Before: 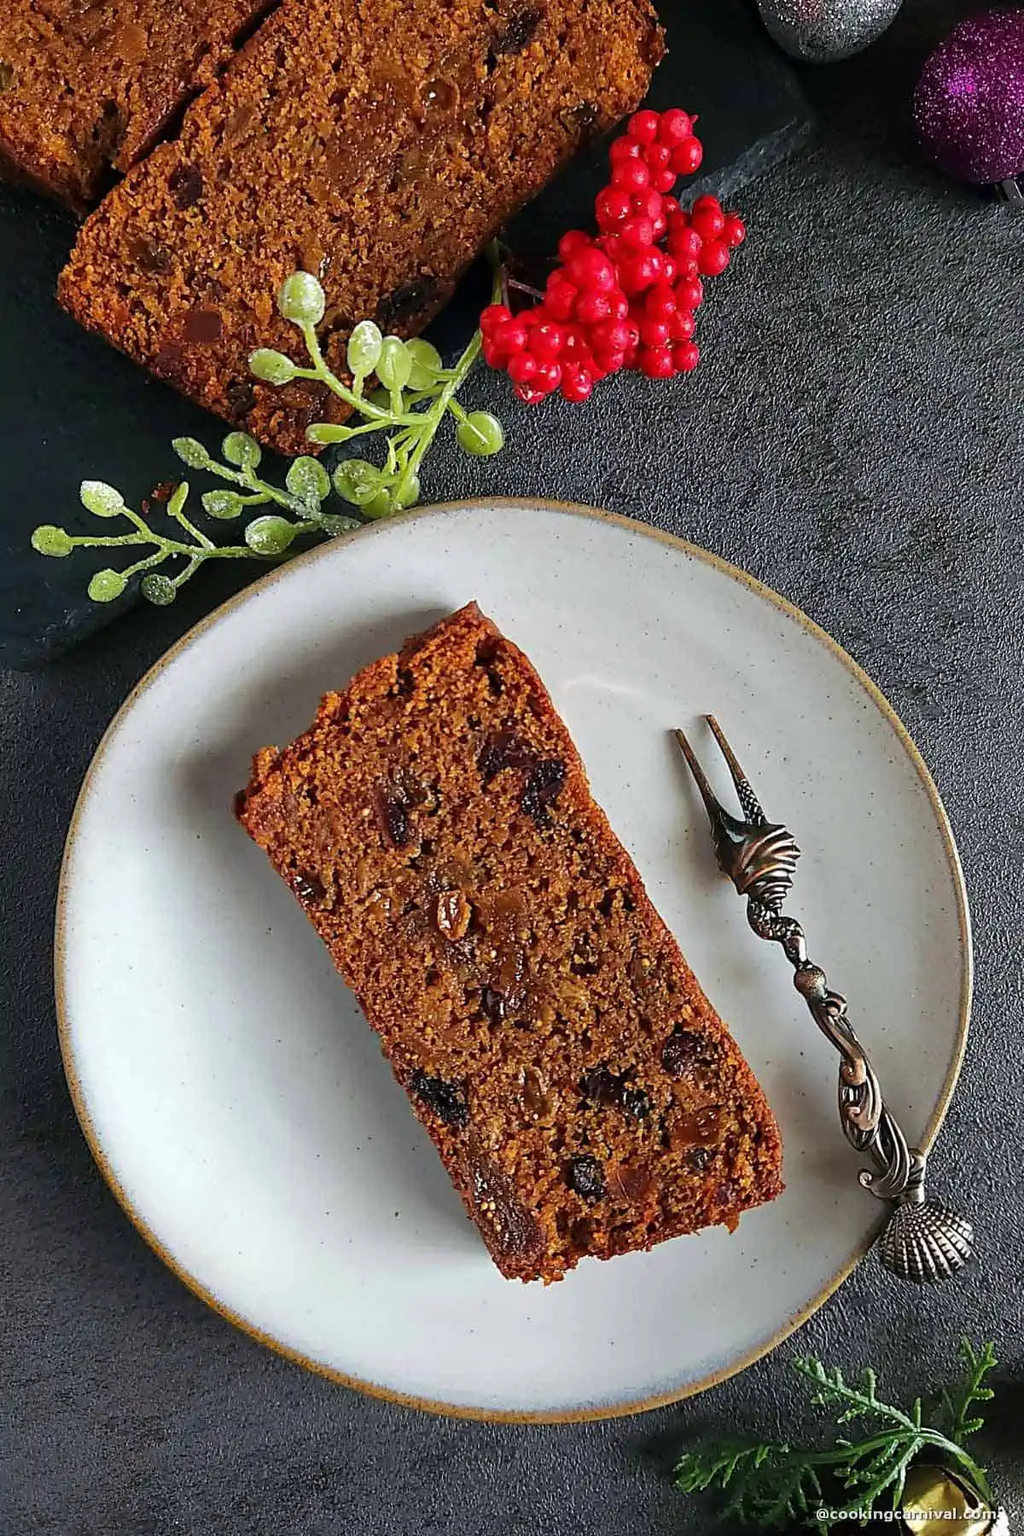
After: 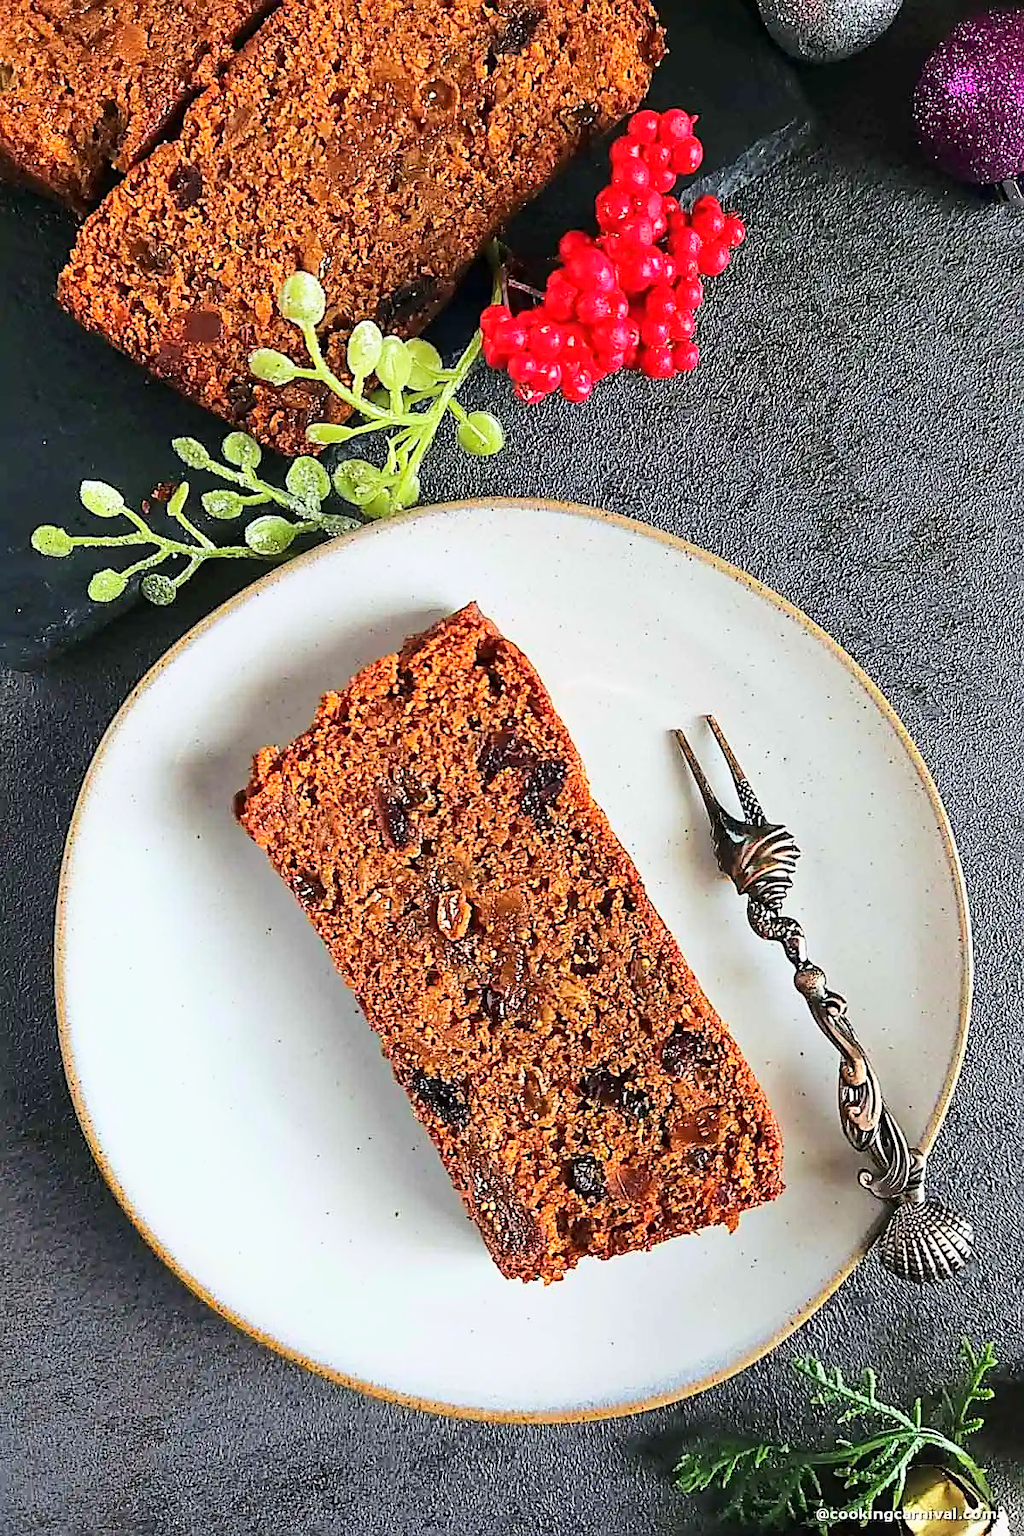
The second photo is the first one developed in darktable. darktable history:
color correction: highlights a* -0.14, highlights b* 0.09
sharpen: on, module defaults
exposure: exposure 0.03 EV, compensate highlight preservation false
base curve: curves: ch0 [(0, 0) (0.025, 0.046) (0.112, 0.277) (0.467, 0.74) (0.814, 0.929) (1, 0.942)]
